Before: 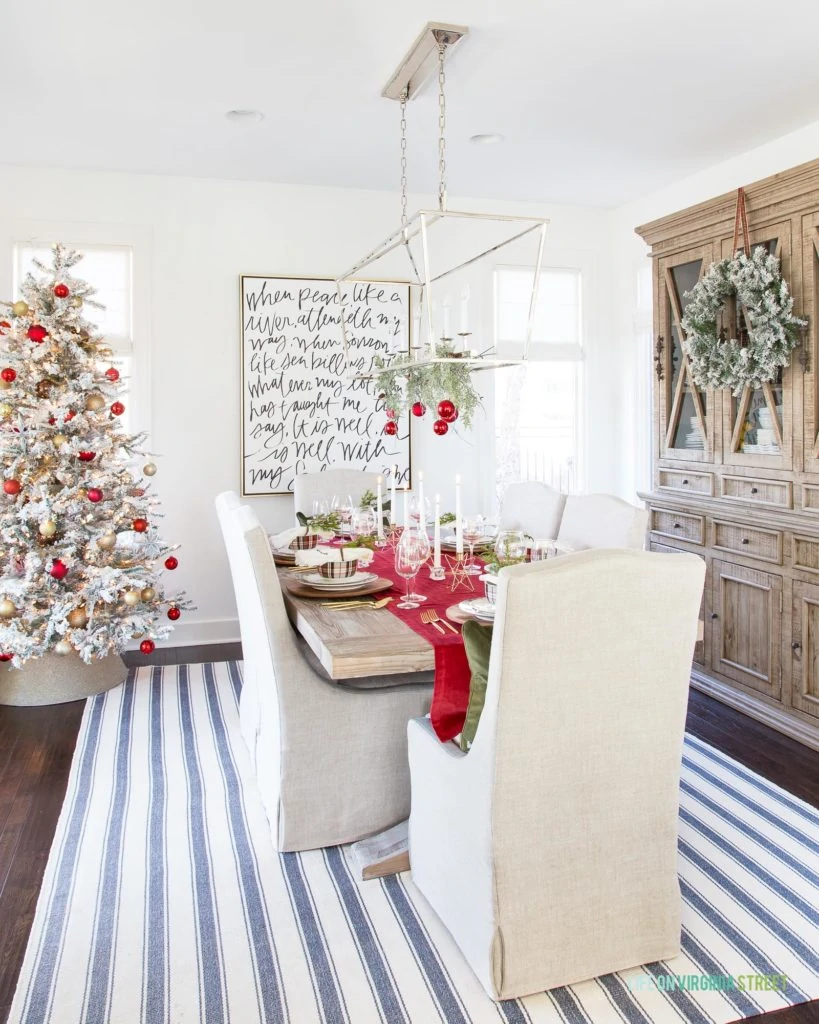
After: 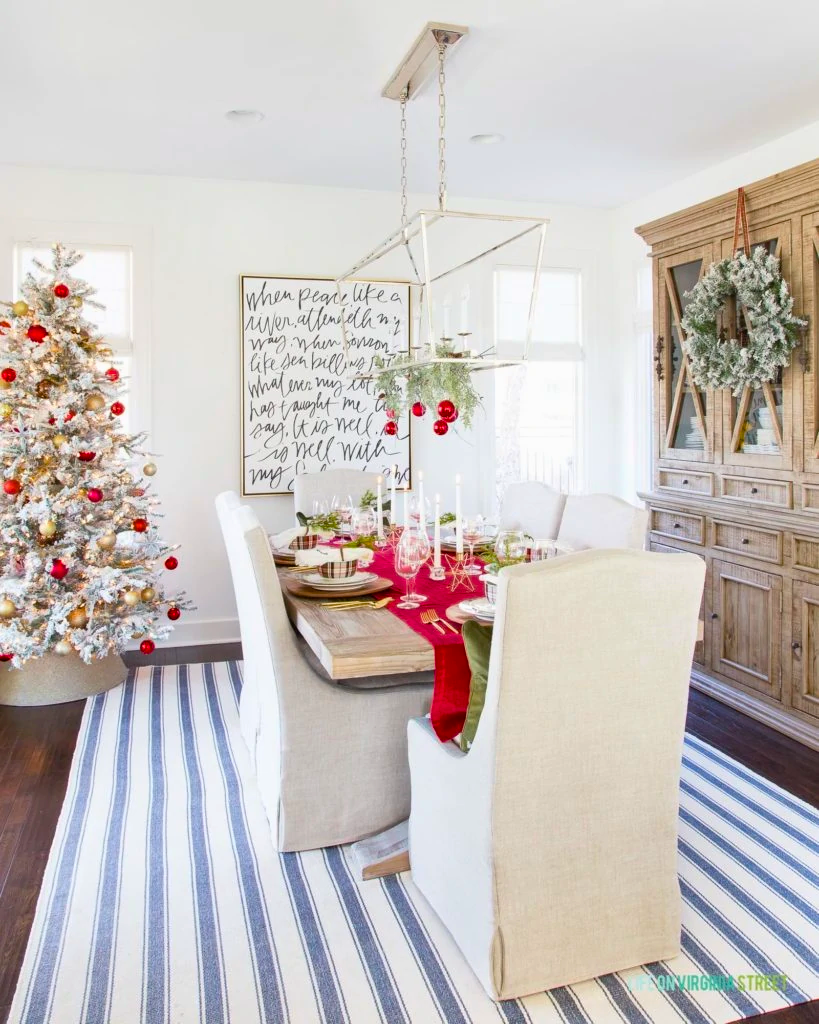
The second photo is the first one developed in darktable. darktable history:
color balance rgb: perceptual saturation grading › global saturation 40%, global vibrance 15%
tone equalizer: -7 EV 0.13 EV, smoothing diameter 25%, edges refinement/feathering 10, preserve details guided filter
exposure: exposure -0.04 EV, compensate highlight preservation false
